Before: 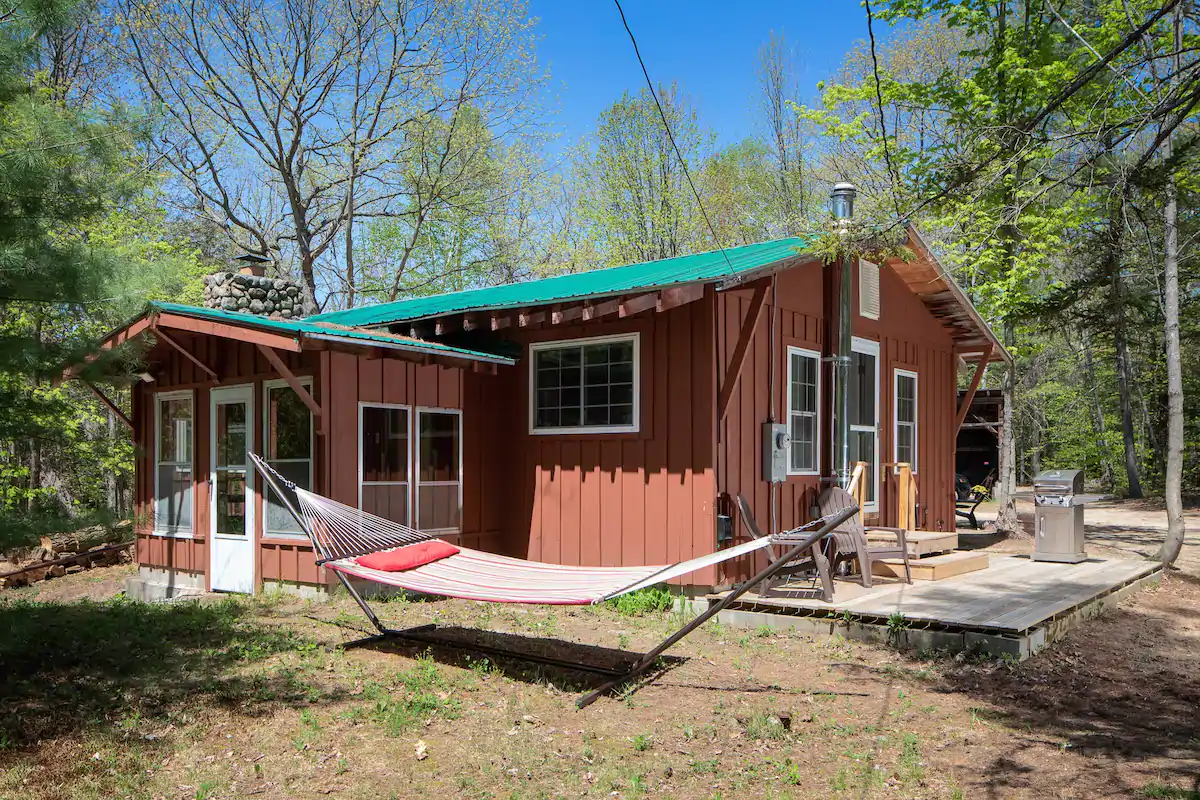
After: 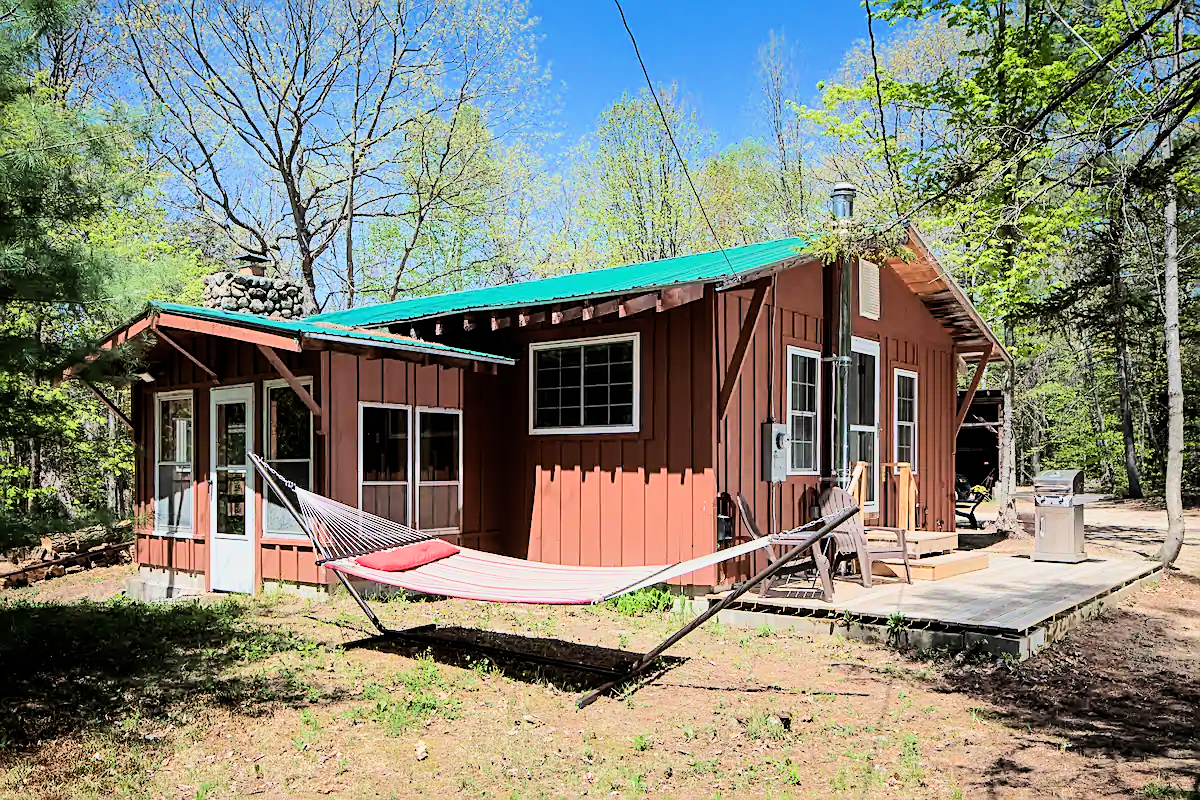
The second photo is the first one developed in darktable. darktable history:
sharpen: on, module defaults
exposure: exposure 0.6 EV, compensate highlight preservation false
filmic rgb: black relative exposure -7.15 EV, white relative exposure 5.36 EV, hardness 3.02, color science v6 (2022)
tone equalizer: -8 EV -0.75 EV, -7 EV -0.7 EV, -6 EV -0.6 EV, -5 EV -0.4 EV, -3 EV 0.4 EV, -2 EV 0.6 EV, -1 EV 0.7 EV, +0 EV 0.75 EV, edges refinement/feathering 500, mask exposure compensation -1.57 EV, preserve details no
